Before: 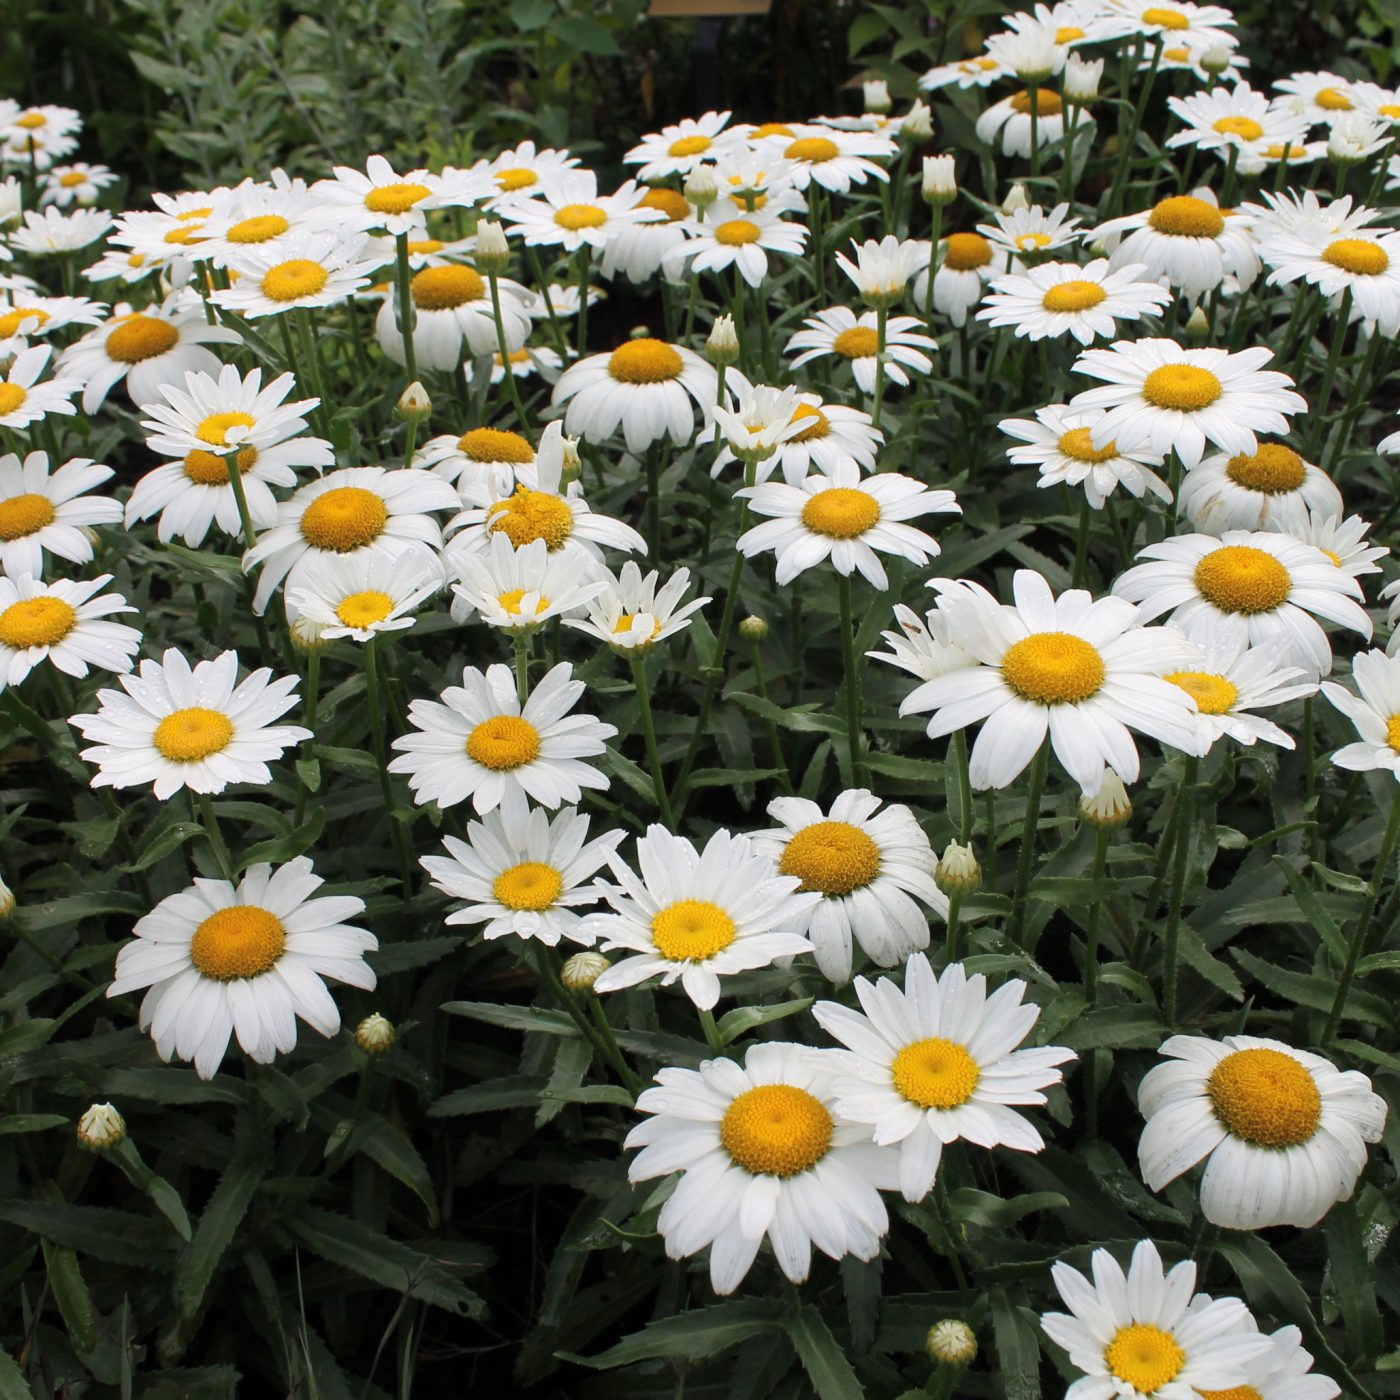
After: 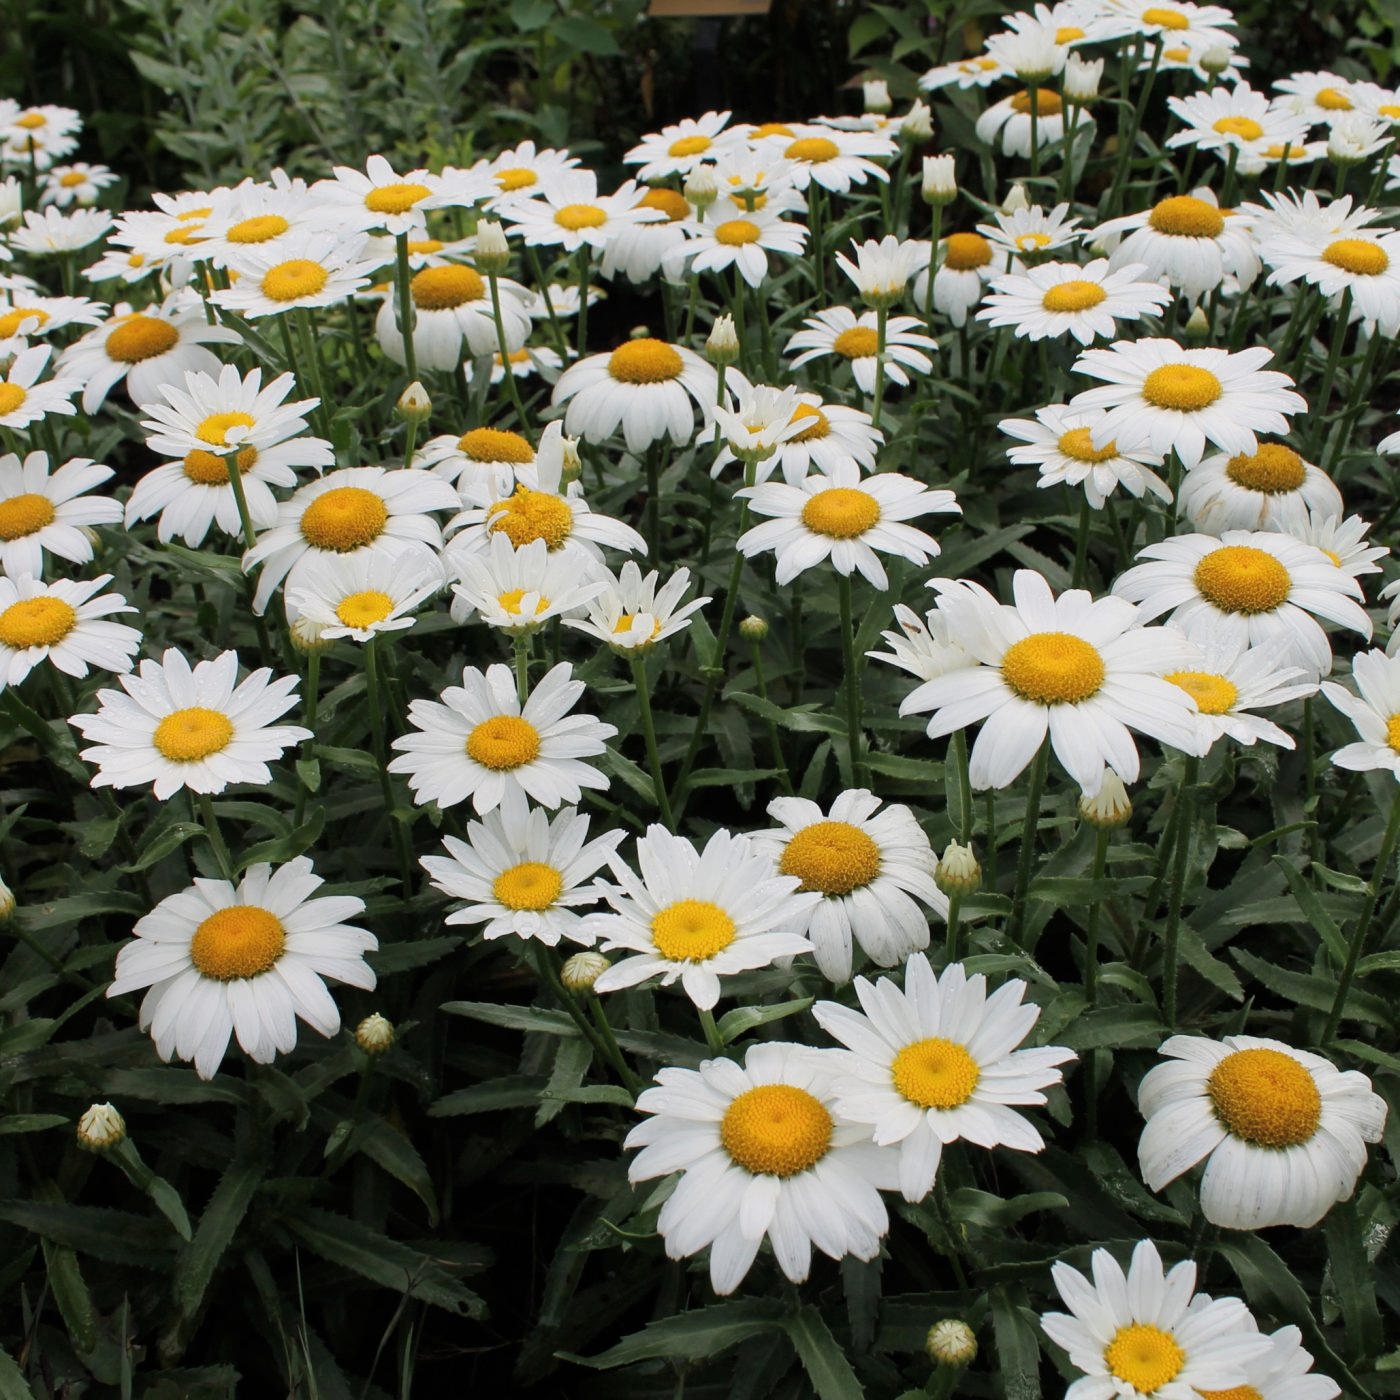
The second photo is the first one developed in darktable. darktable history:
filmic rgb: black relative exposure -11.34 EV, white relative exposure 3.21 EV, hardness 6.8, iterations of high-quality reconstruction 0
